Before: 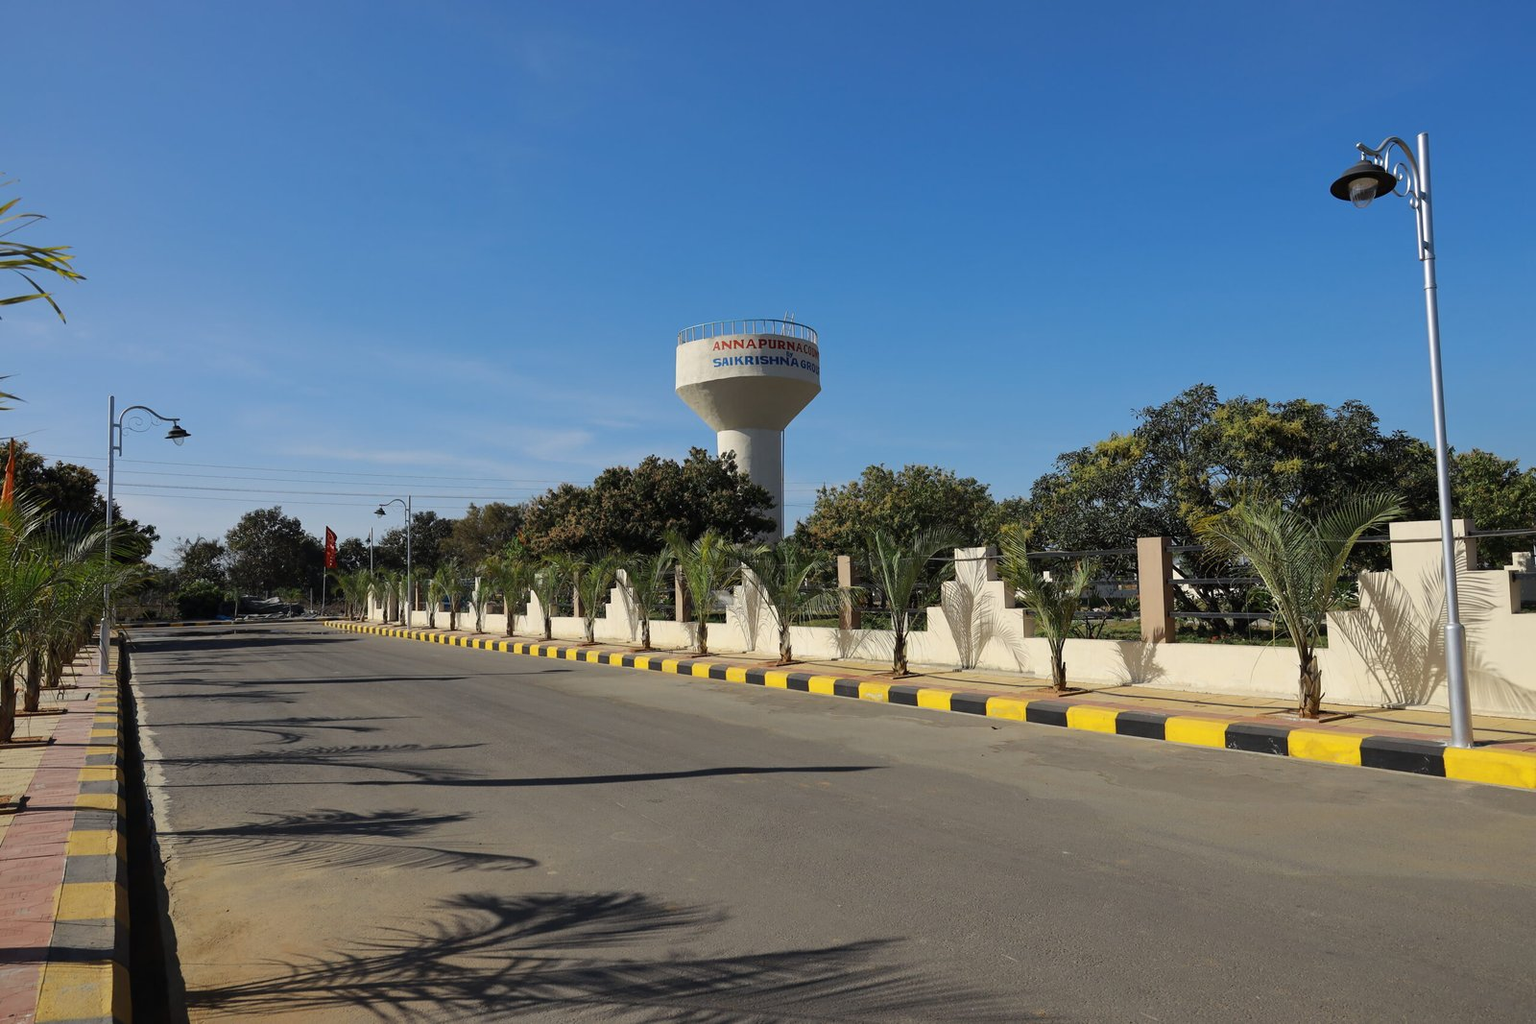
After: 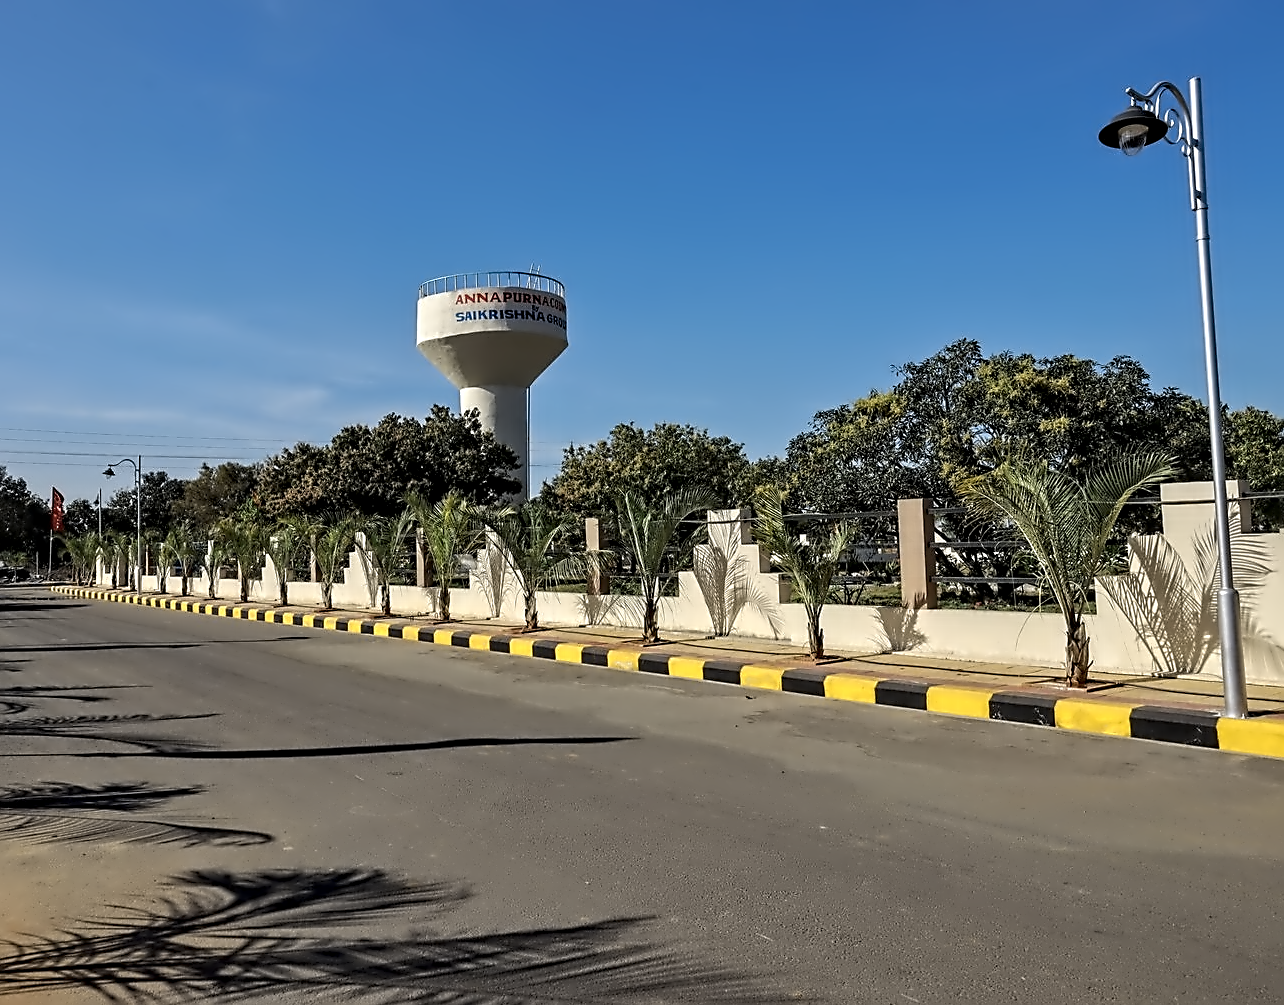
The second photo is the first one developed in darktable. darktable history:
sharpen: on, module defaults
crop and rotate: left 17.959%, top 5.771%, right 1.742%
local contrast: on, module defaults
contrast equalizer: octaves 7, y [[0.5, 0.542, 0.583, 0.625, 0.667, 0.708], [0.5 ×6], [0.5 ×6], [0, 0.033, 0.067, 0.1, 0.133, 0.167], [0, 0.05, 0.1, 0.15, 0.2, 0.25]]
